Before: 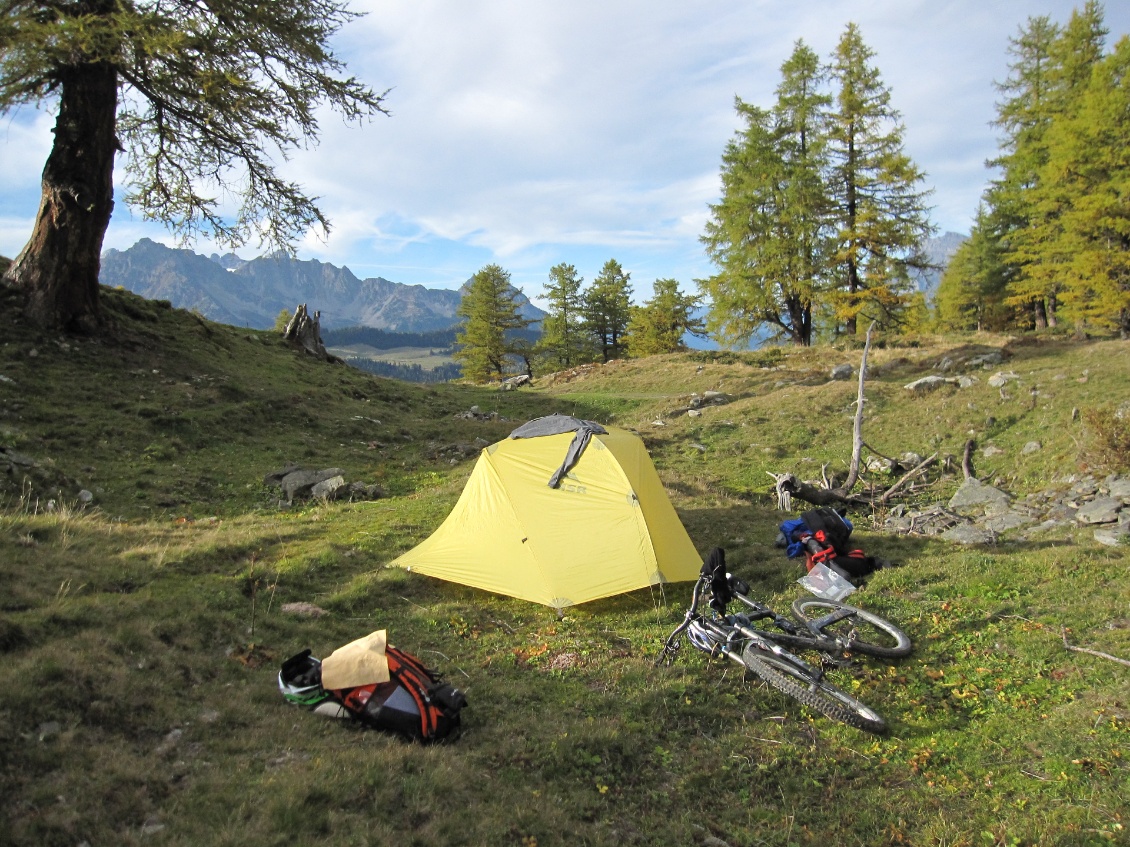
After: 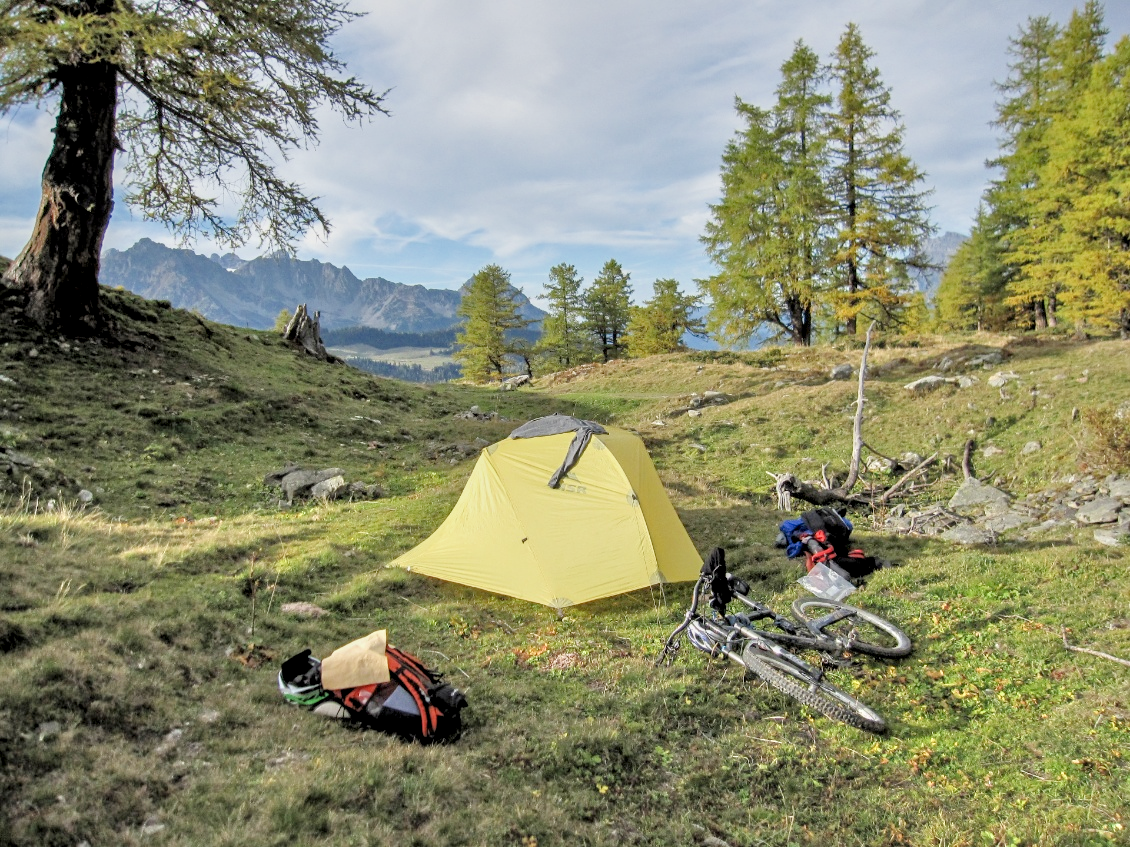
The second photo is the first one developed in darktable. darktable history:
filmic rgb: hardness 4.17, contrast 0.921
tone equalizer: -7 EV 0.15 EV, -6 EV 0.6 EV, -5 EV 1.15 EV, -4 EV 1.33 EV, -3 EV 1.15 EV, -2 EV 0.6 EV, -1 EV 0.15 EV, mask exposure compensation -0.5 EV
local contrast: detail 150%
